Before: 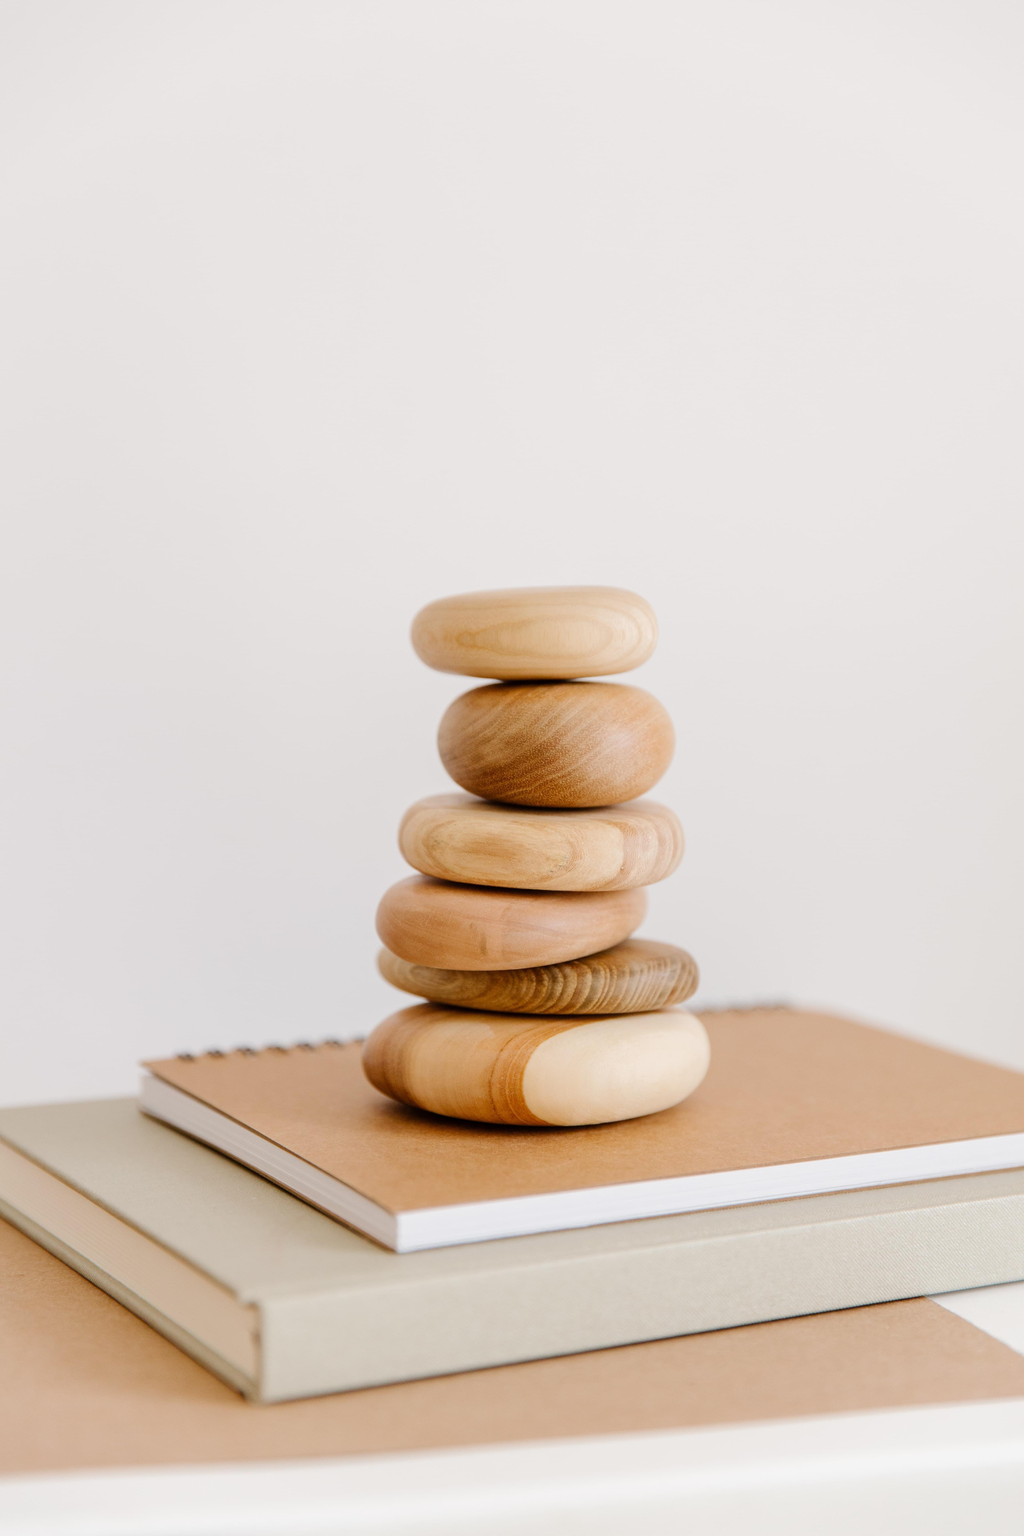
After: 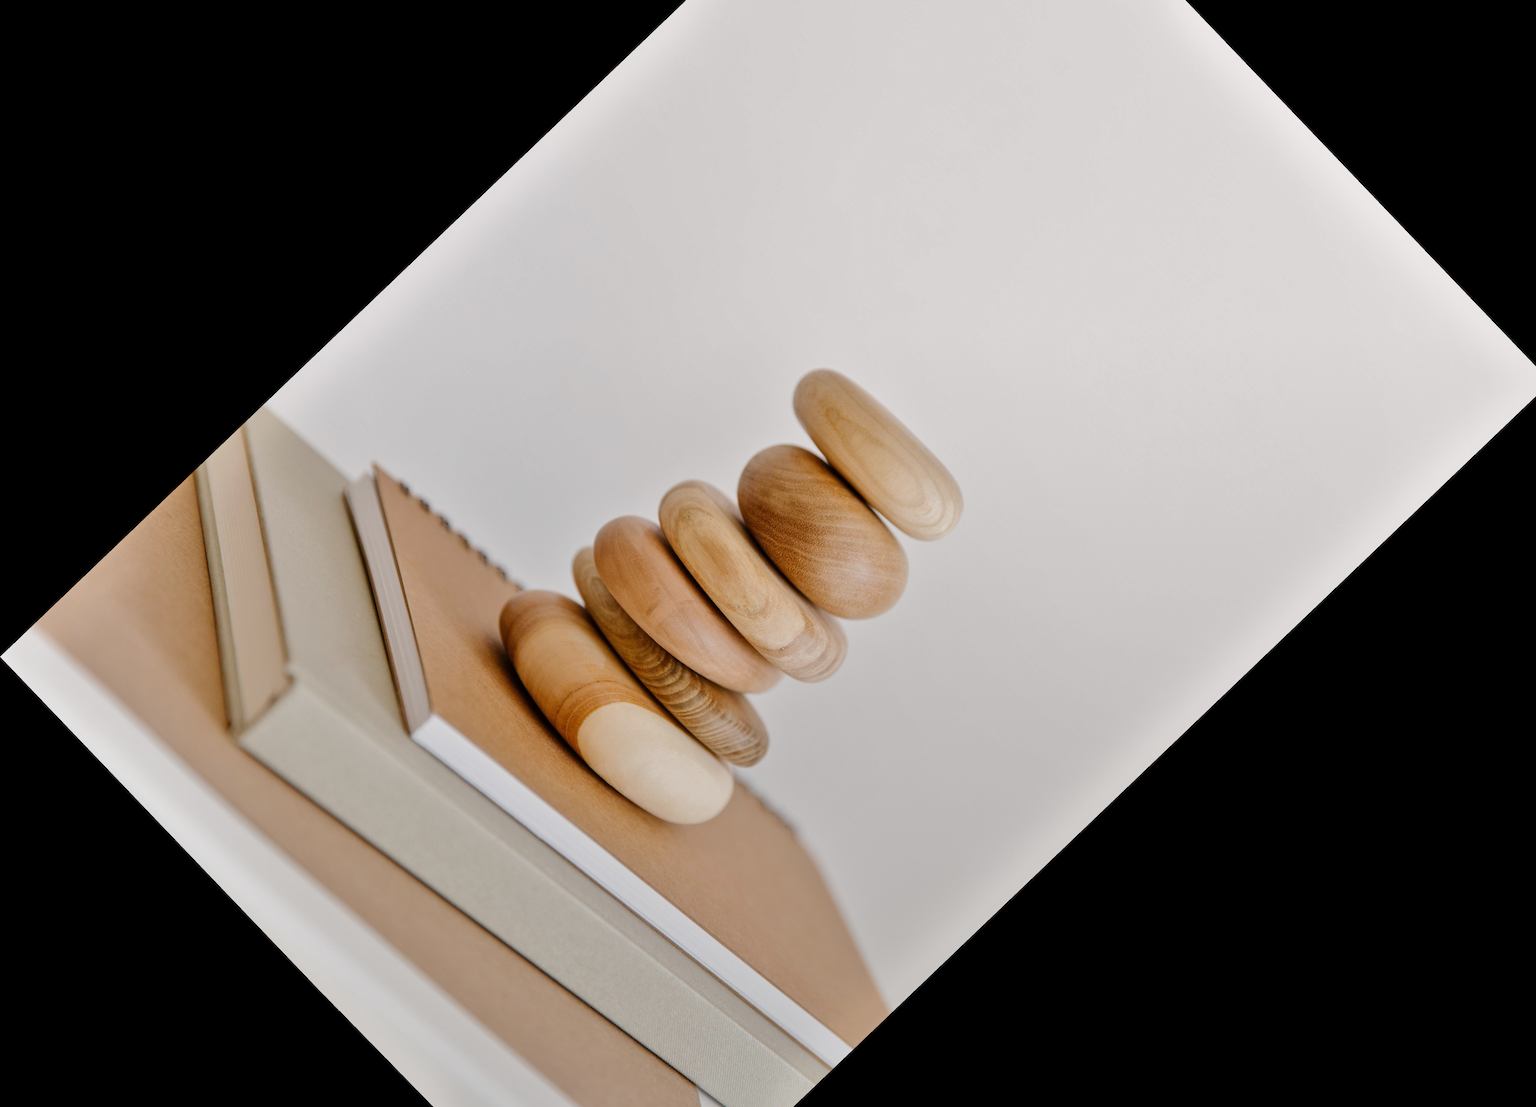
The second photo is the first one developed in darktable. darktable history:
shadows and highlights: highlights color adjustment 0%, soften with gaussian
crop and rotate: angle -46.26°, top 16.234%, right 0.912%, bottom 11.704%
graduated density: rotation -180°, offset 27.42
rotate and perspective: rotation 0.174°, lens shift (vertical) 0.013, lens shift (horizontal) 0.019, shear 0.001, automatic cropping original format, crop left 0.007, crop right 0.991, crop top 0.016, crop bottom 0.997
color zones: curves: ch0 [(0.068, 0.464) (0.25, 0.5) (0.48, 0.508) (0.75, 0.536) (0.886, 0.476) (0.967, 0.456)]; ch1 [(0.066, 0.456) (0.25, 0.5) (0.616, 0.508) (0.746, 0.56) (0.934, 0.444)]
